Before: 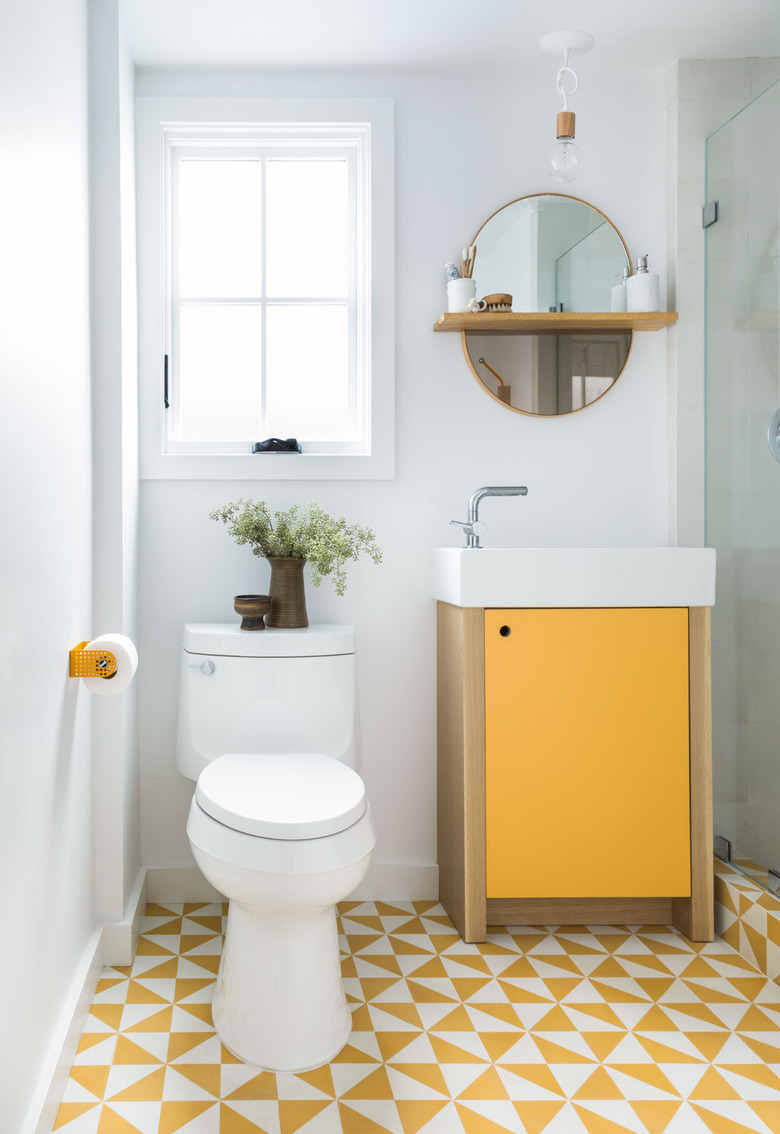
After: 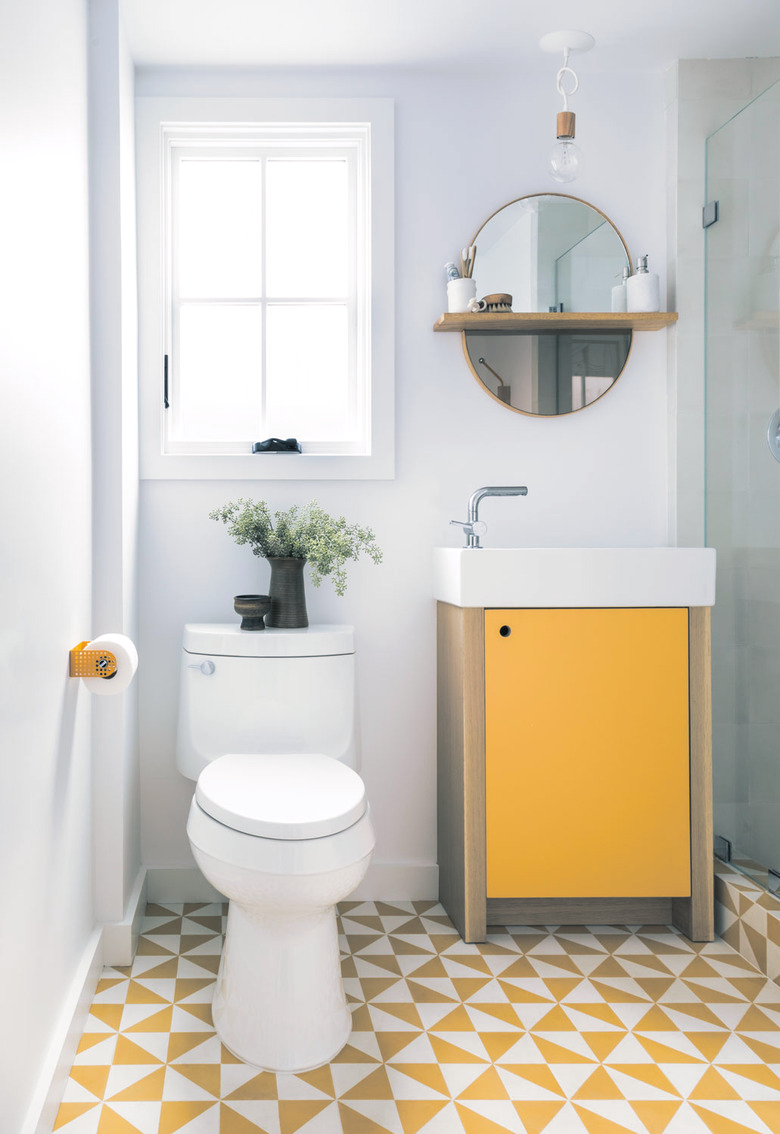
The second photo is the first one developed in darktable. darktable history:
split-toning: shadows › hue 205.2°, shadows › saturation 0.29, highlights › hue 50.4°, highlights › saturation 0.38, balance -49.9
white balance: red 1.009, blue 1.027
